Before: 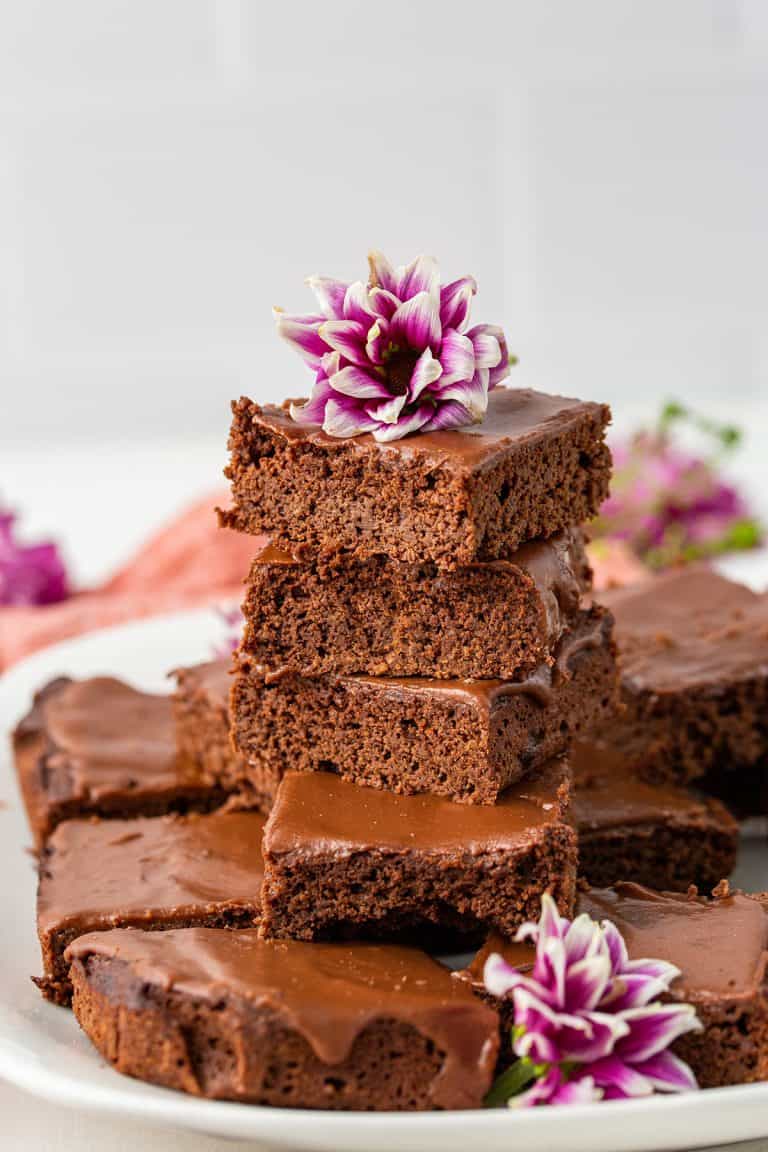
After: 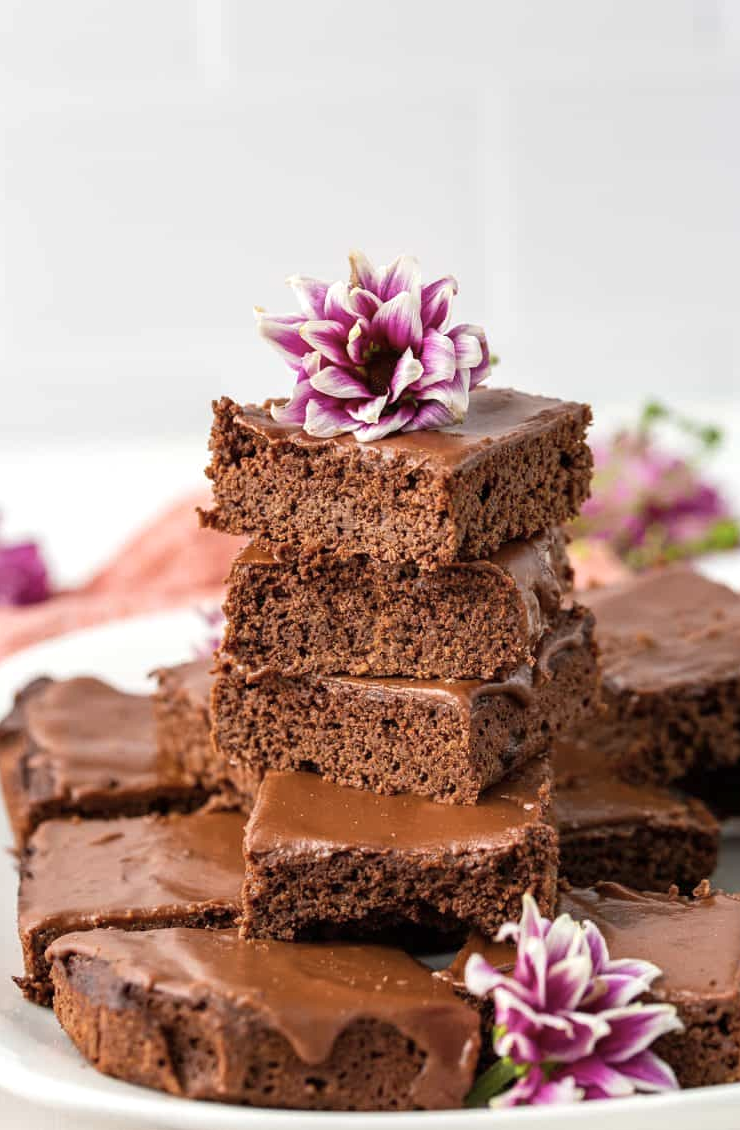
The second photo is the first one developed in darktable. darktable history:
exposure: exposure 0.19 EV, compensate highlight preservation false
contrast brightness saturation: saturation -0.167
crop and rotate: left 2.559%, right 1.05%, bottom 1.873%
